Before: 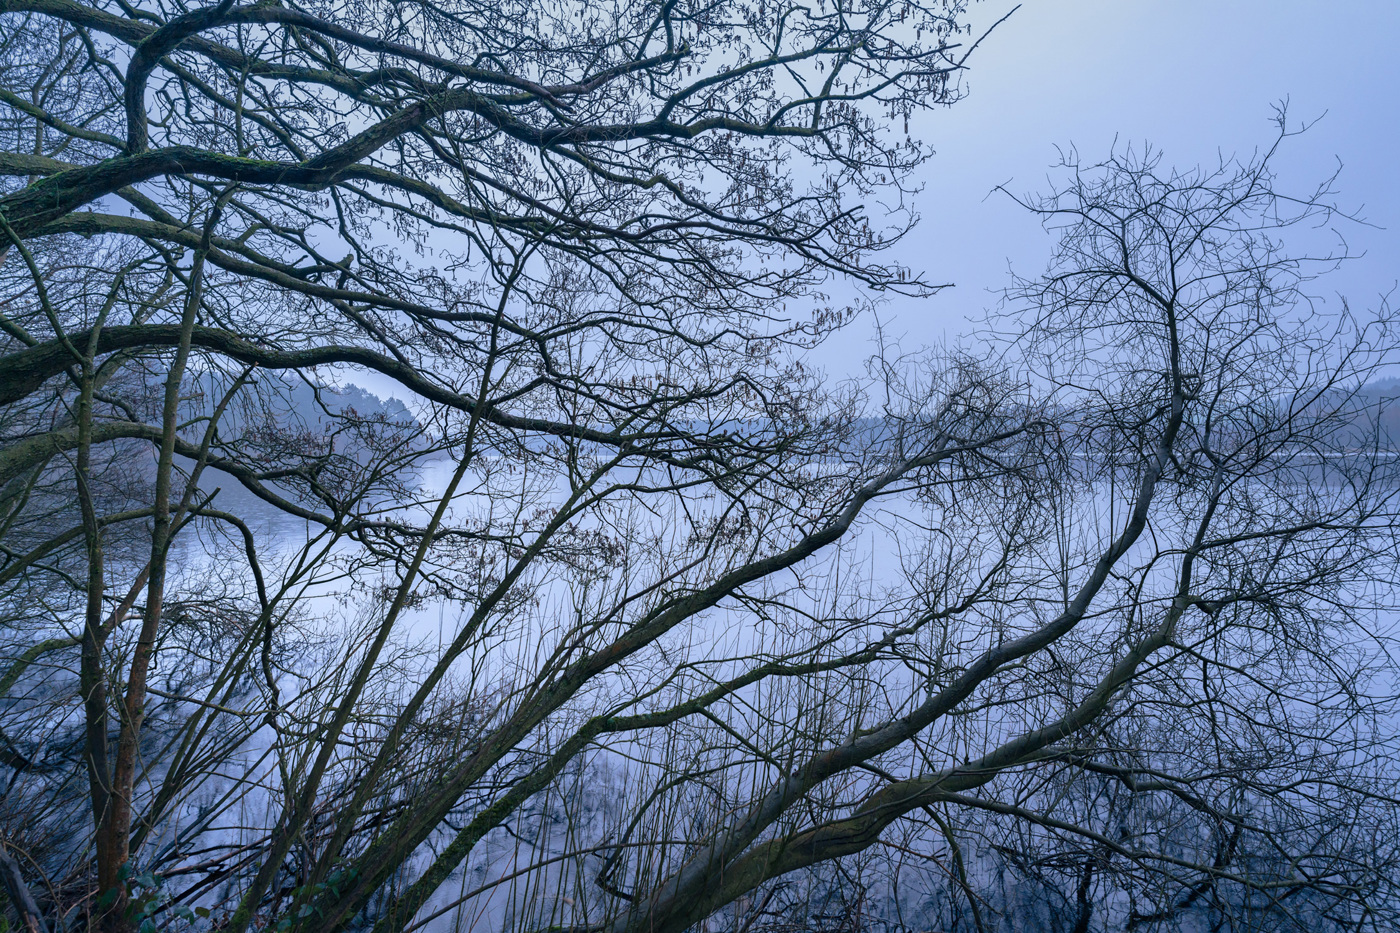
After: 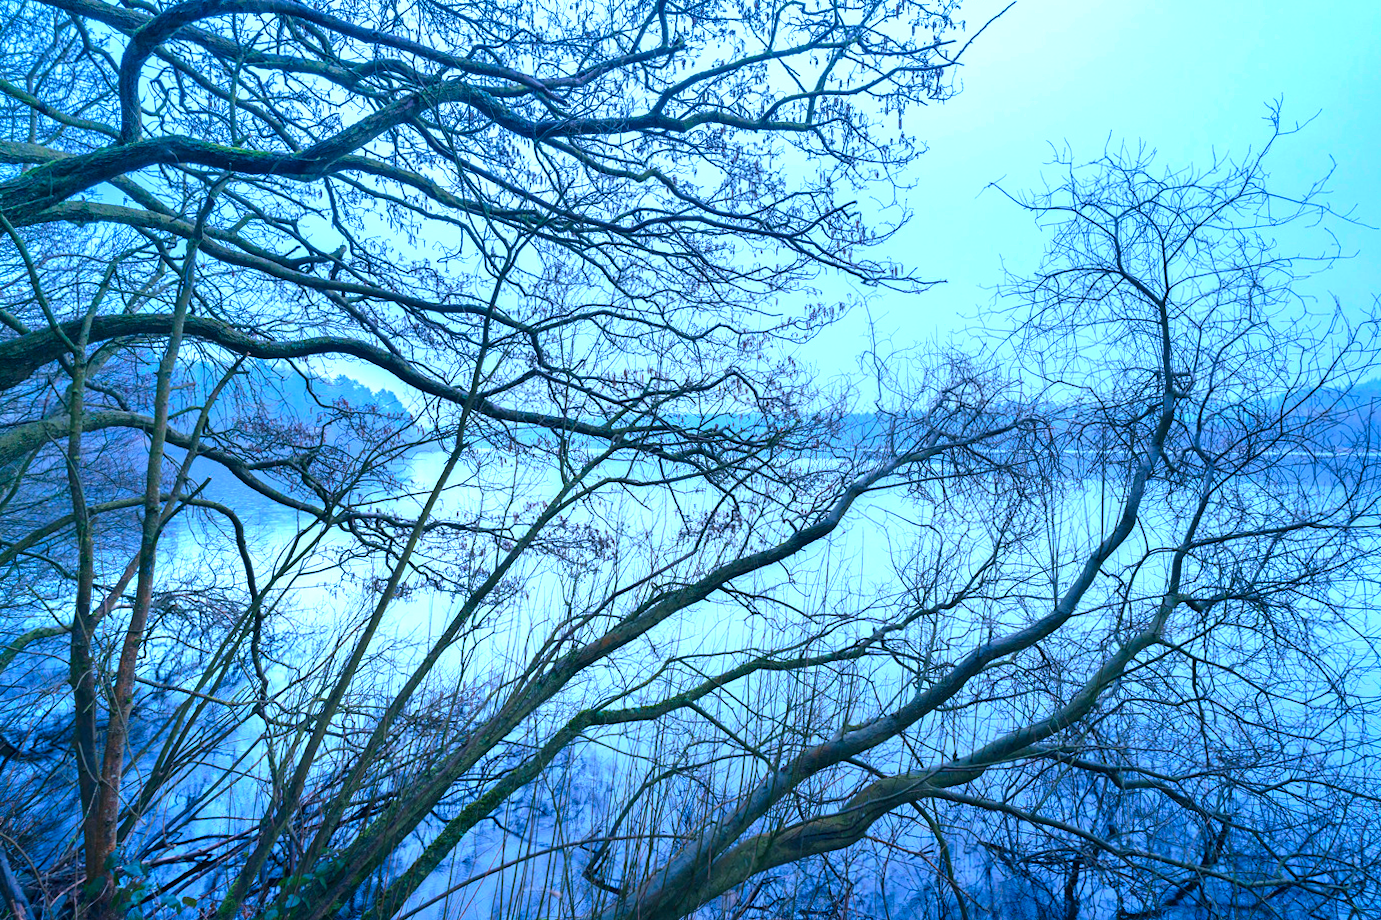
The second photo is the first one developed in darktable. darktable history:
color balance rgb: linear chroma grading › global chroma 10%, perceptual saturation grading › global saturation 30%, global vibrance 10%
exposure: black level correction 0, exposure 1.1 EV, compensate exposure bias true, compensate highlight preservation false
crop and rotate: angle -0.5°
tone equalizer: -8 EV -1.84 EV, -7 EV -1.16 EV, -6 EV -1.62 EV, smoothing diameter 25%, edges refinement/feathering 10, preserve details guided filter
color calibration: x 0.38, y 0.391, temperature 4086.74 K
